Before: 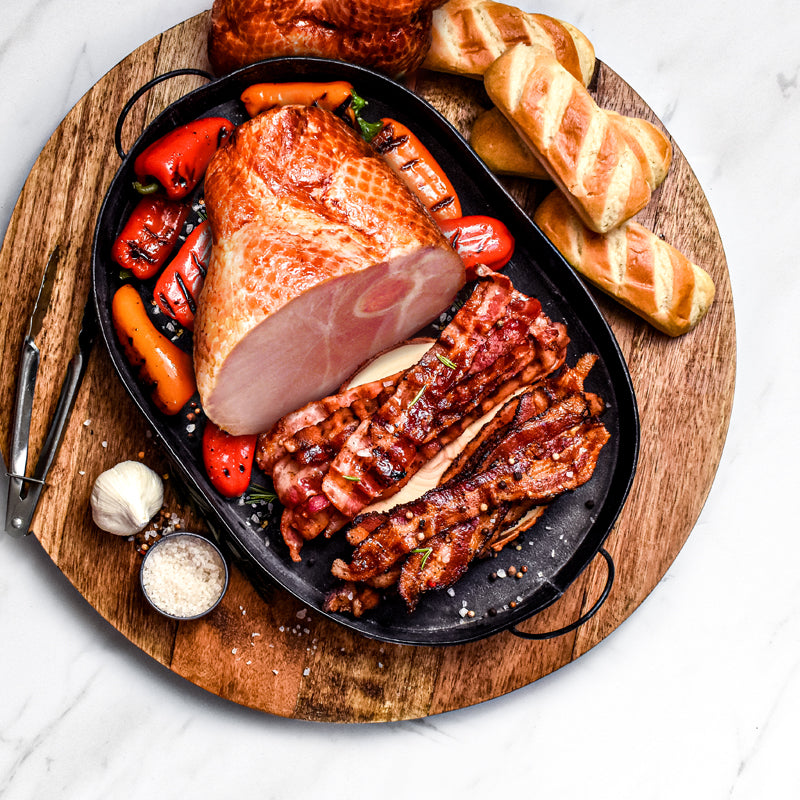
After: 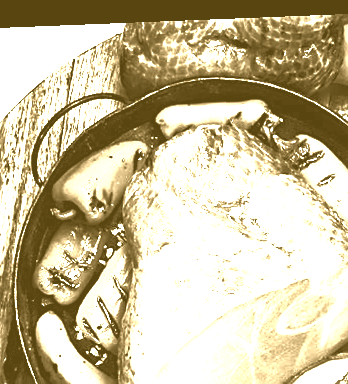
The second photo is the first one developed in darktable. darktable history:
contrast brightness saturation: contrast 0.83, brightness 0.59, saturation 0.59
crop and rotate: left 10.817%, top 0.062%, right 47.194%, bottom 53.626%
sharpen: on, module defaults
rotate and perspective: rotation -2.29°, automatic cropping off
colorize: hue 36°, source mix 100%
